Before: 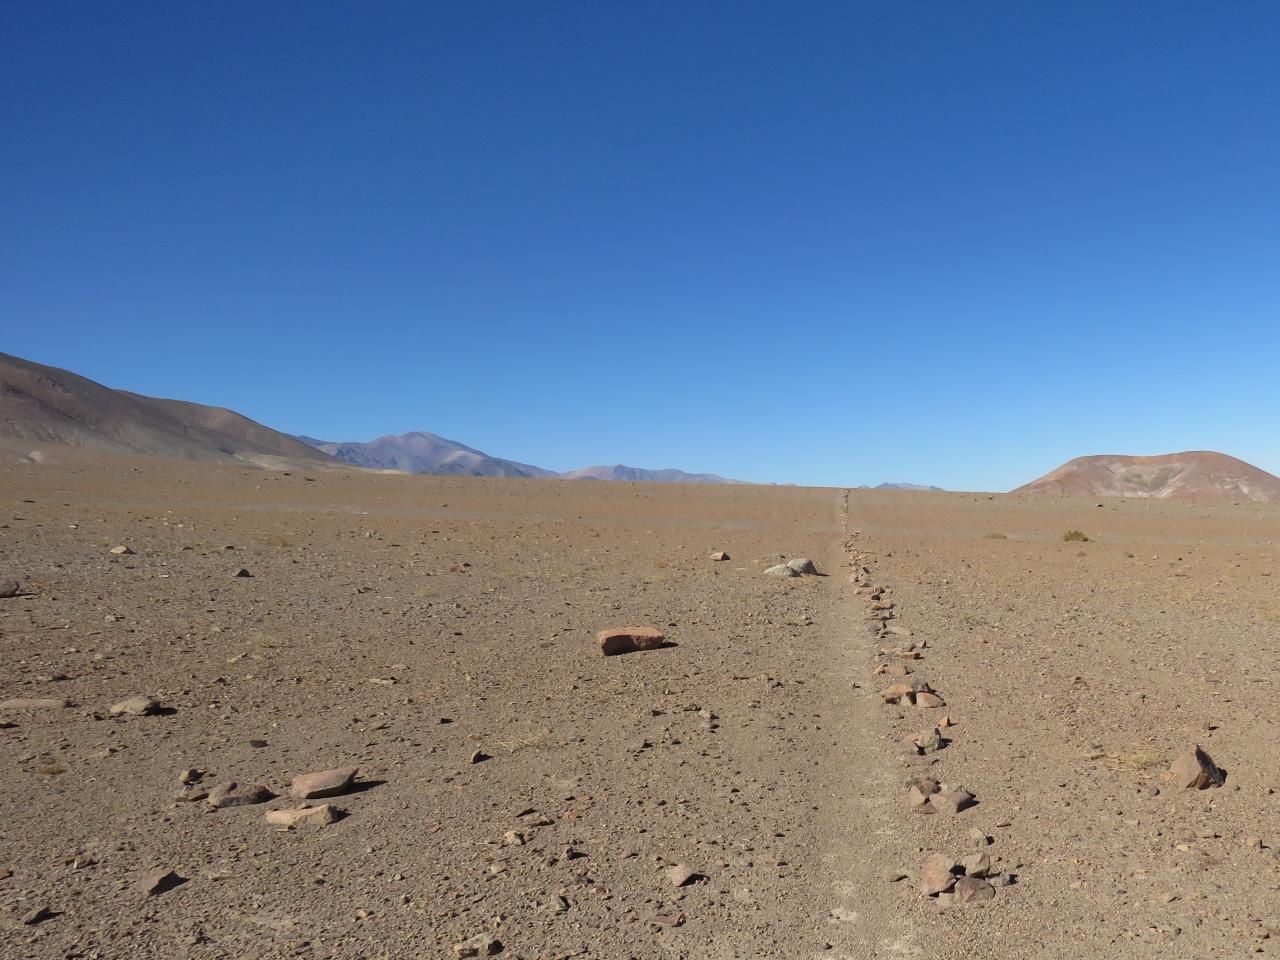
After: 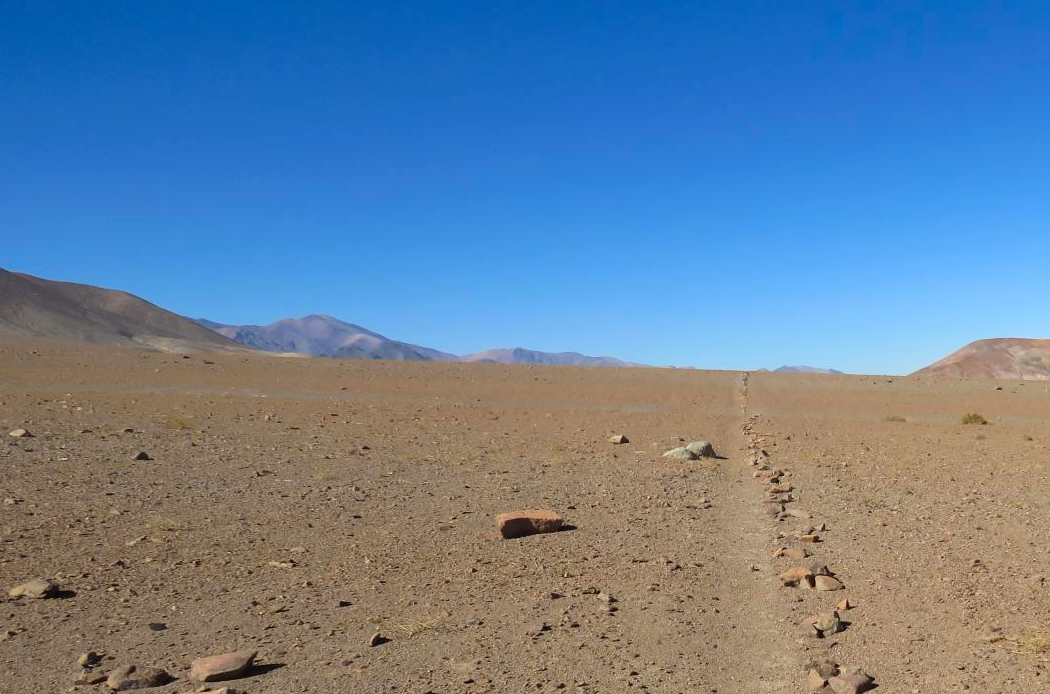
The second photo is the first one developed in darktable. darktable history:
contrast brightness saturation: contrast 0.078, saturation 0.205
crop: left 7.91%, top 12.212%, right 9.99%, bottom 15.405%
